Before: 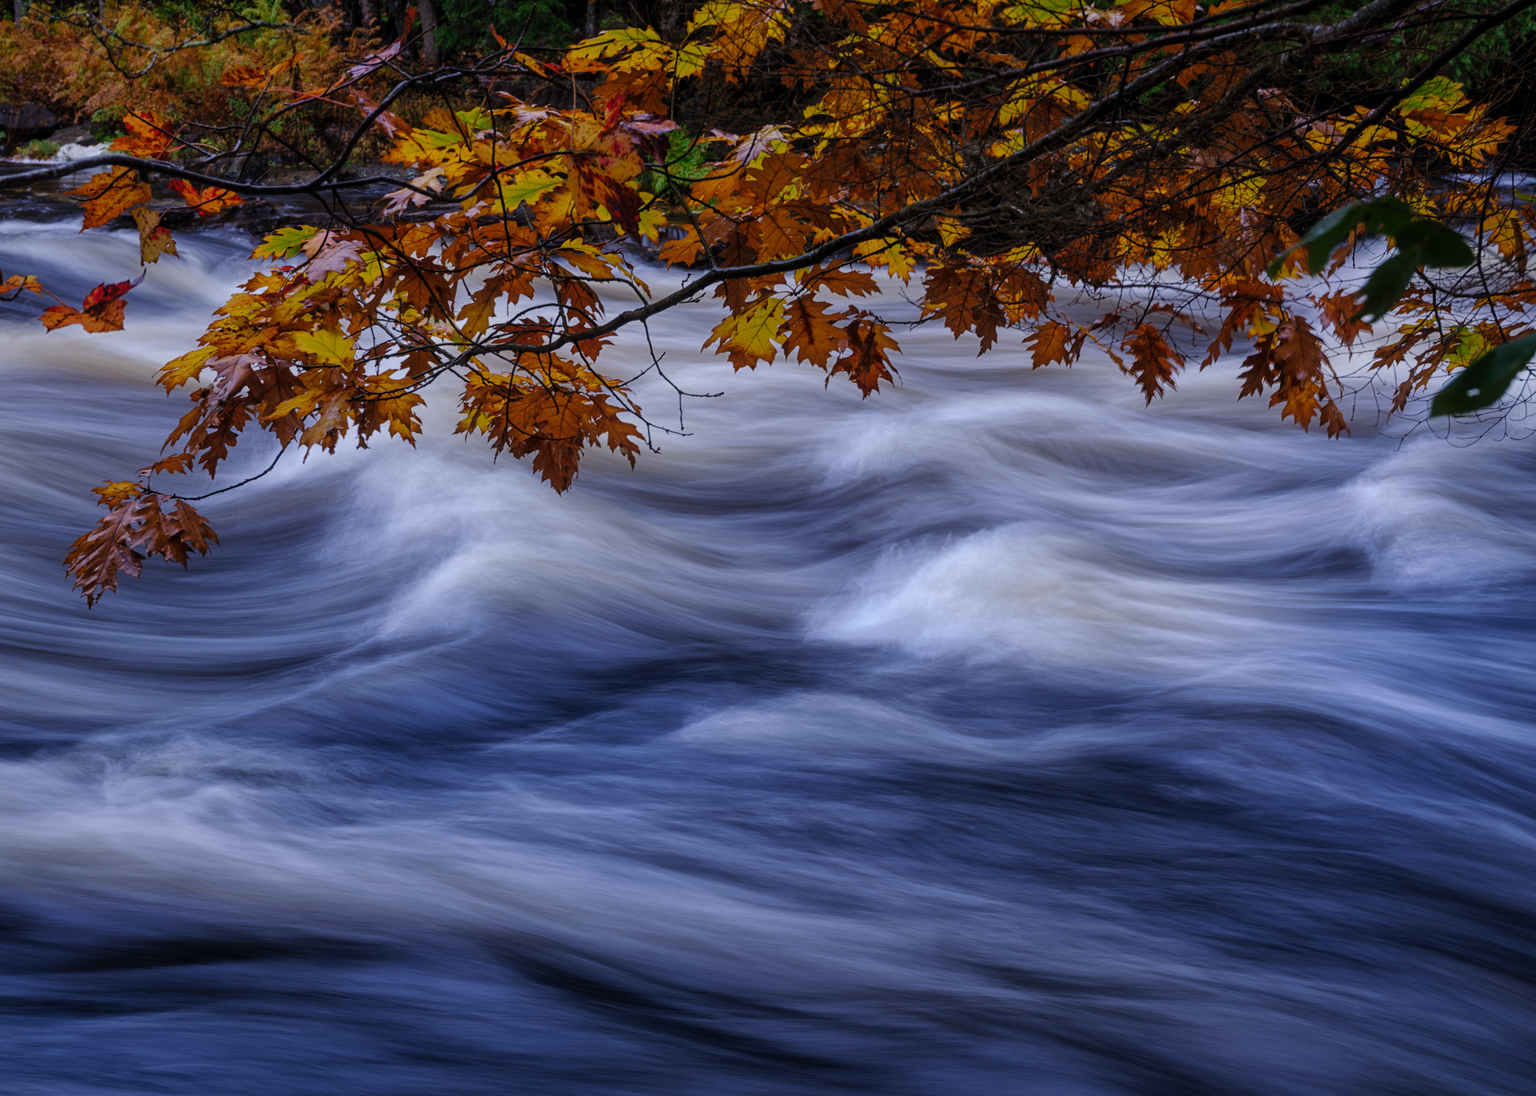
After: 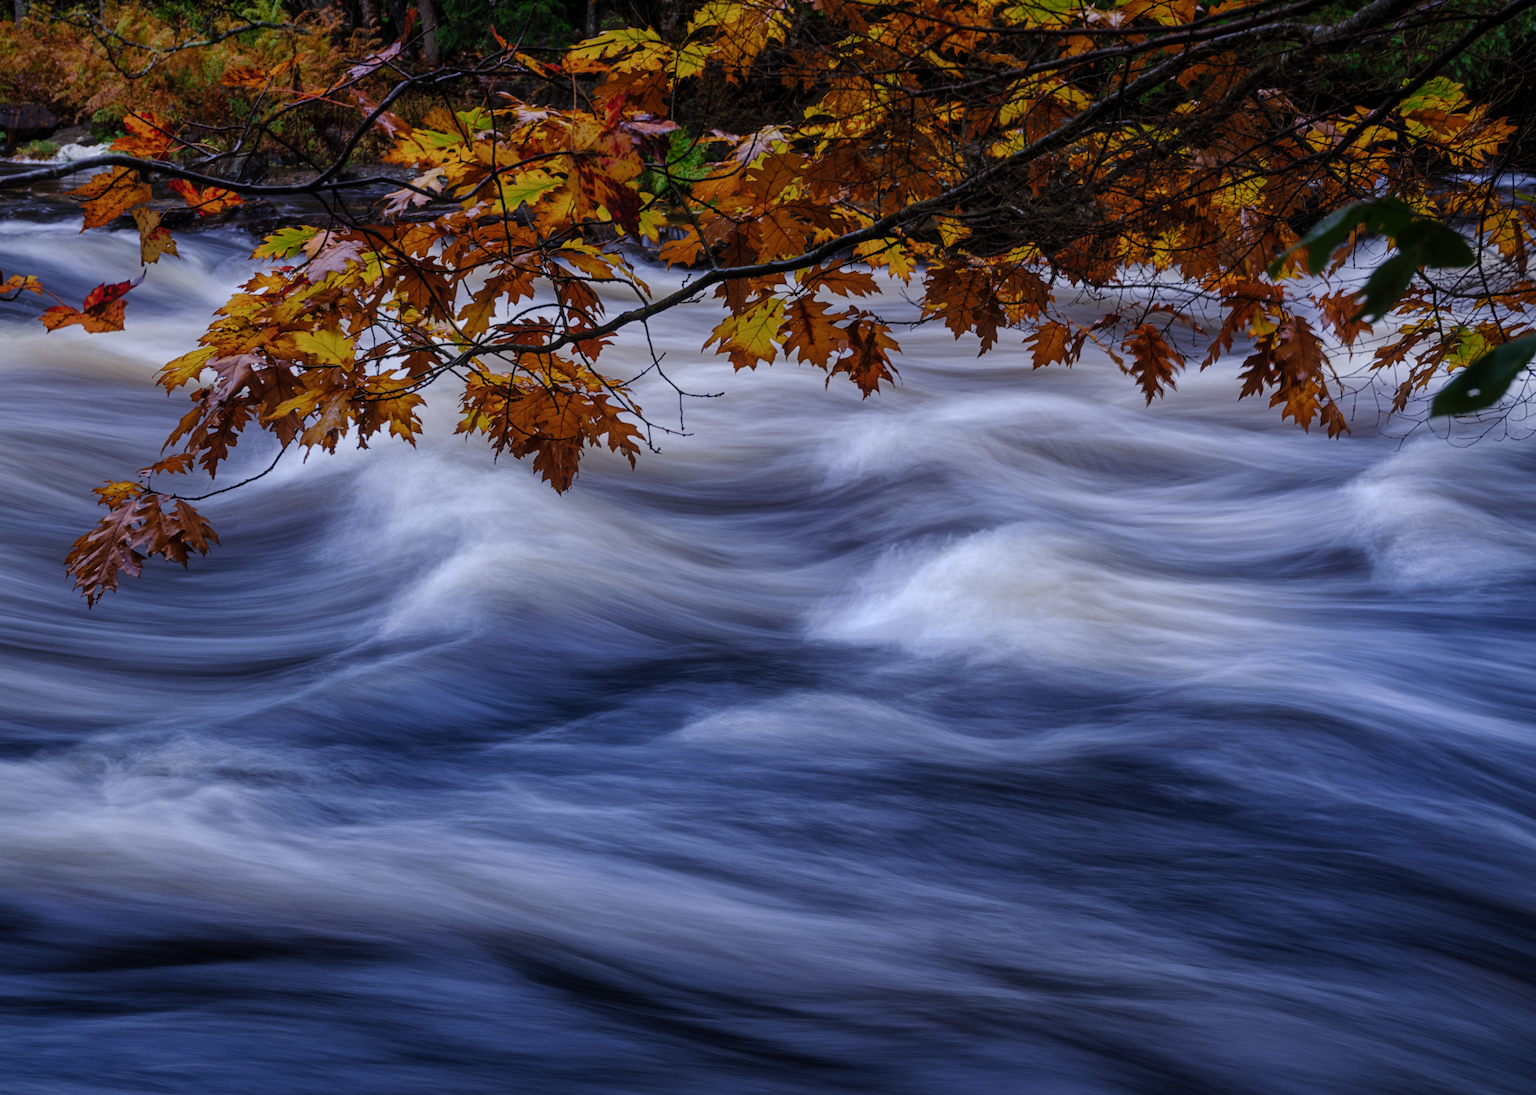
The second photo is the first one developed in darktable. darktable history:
color balance rgb: perceptual saturation grading › global saturation -2.413%, perceptual saturation grading › highlights -7.649%, perceptual saturation grading › mid-tones 7.793%, perceptual saturation grading › shadows 3.235%, contrast 4.755%
